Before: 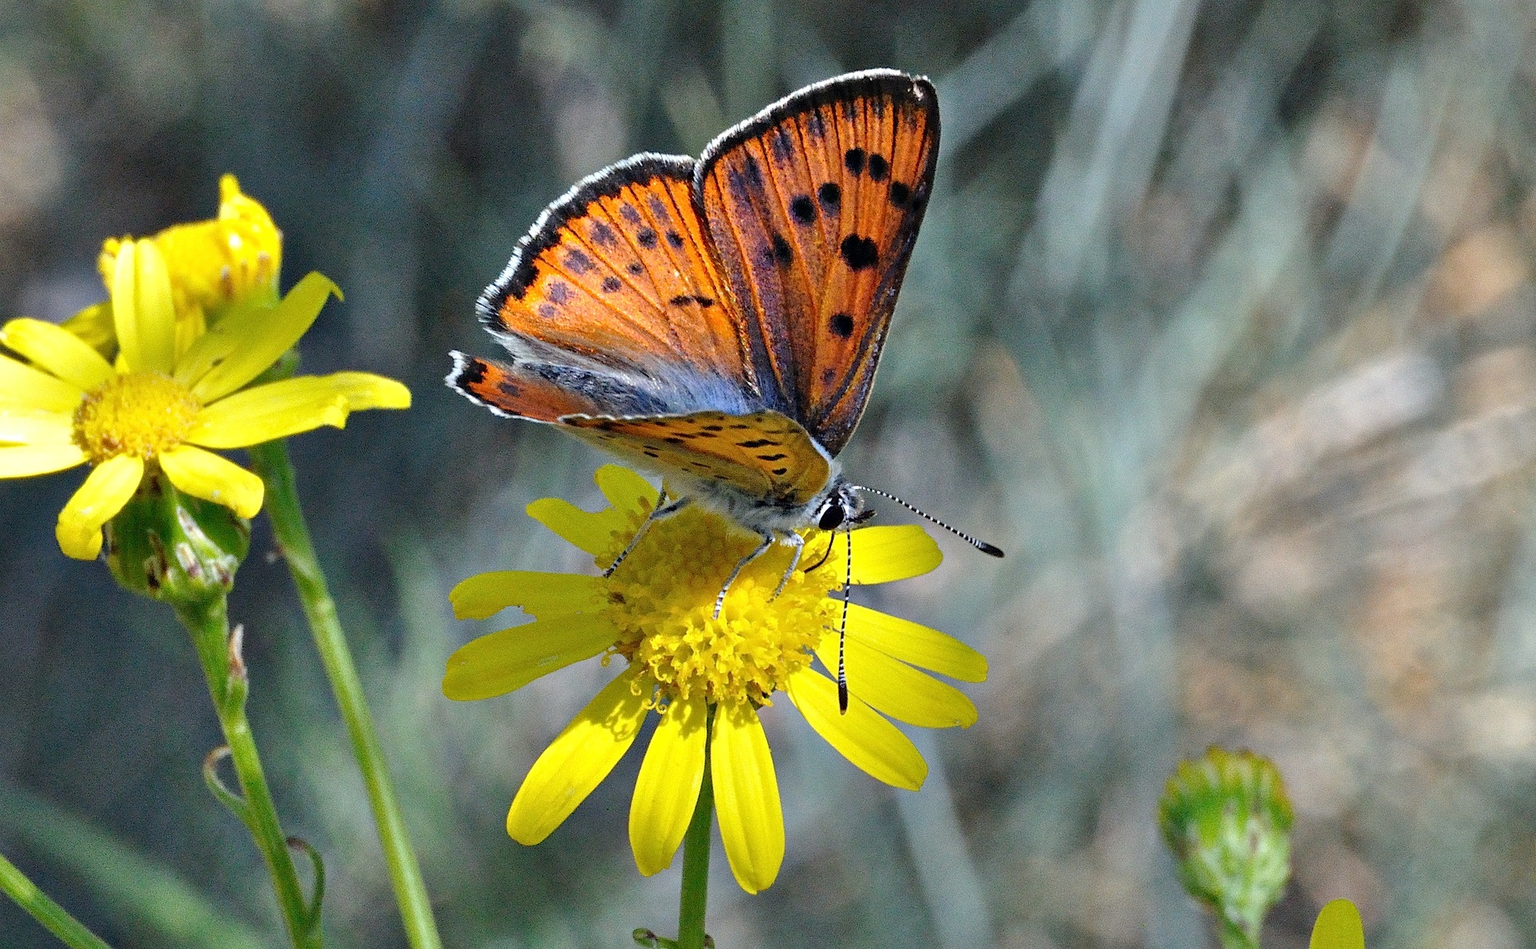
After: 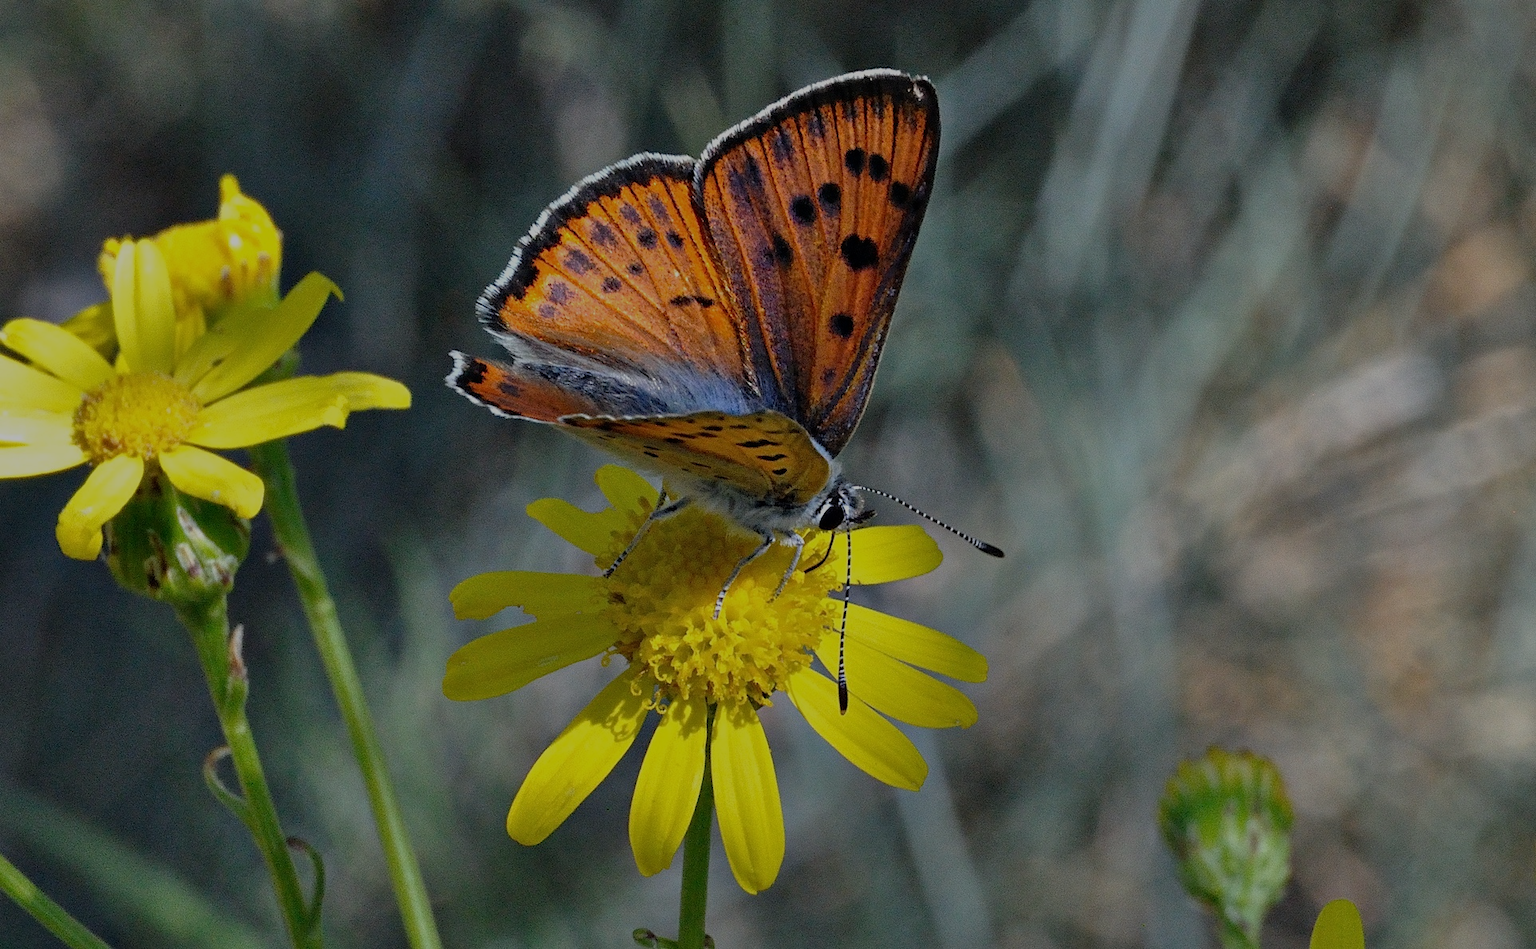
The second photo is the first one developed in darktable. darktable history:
exposure: exposure -0.114 EV, compensate exposure bias true, compensate highlight preservation false
